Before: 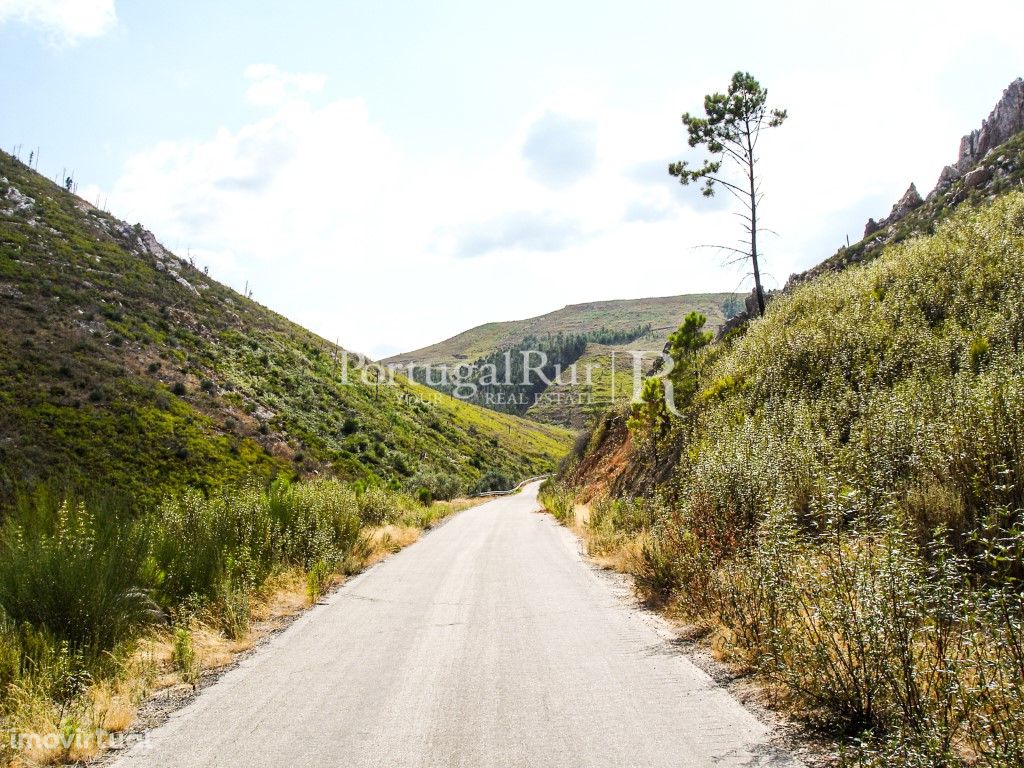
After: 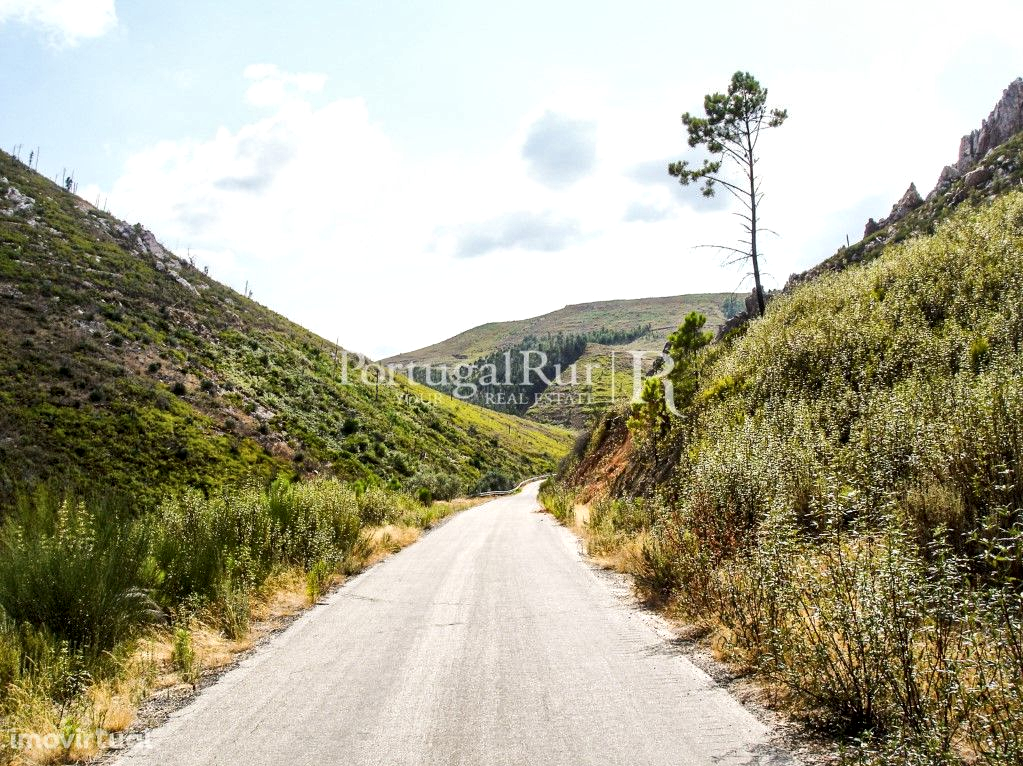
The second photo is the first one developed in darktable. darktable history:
crop: top 0.05%, bottom 0.098%
local contrast: mode bilateral grid, contrast 20, coarseness 50, detail 161%, midtone range 0.2
